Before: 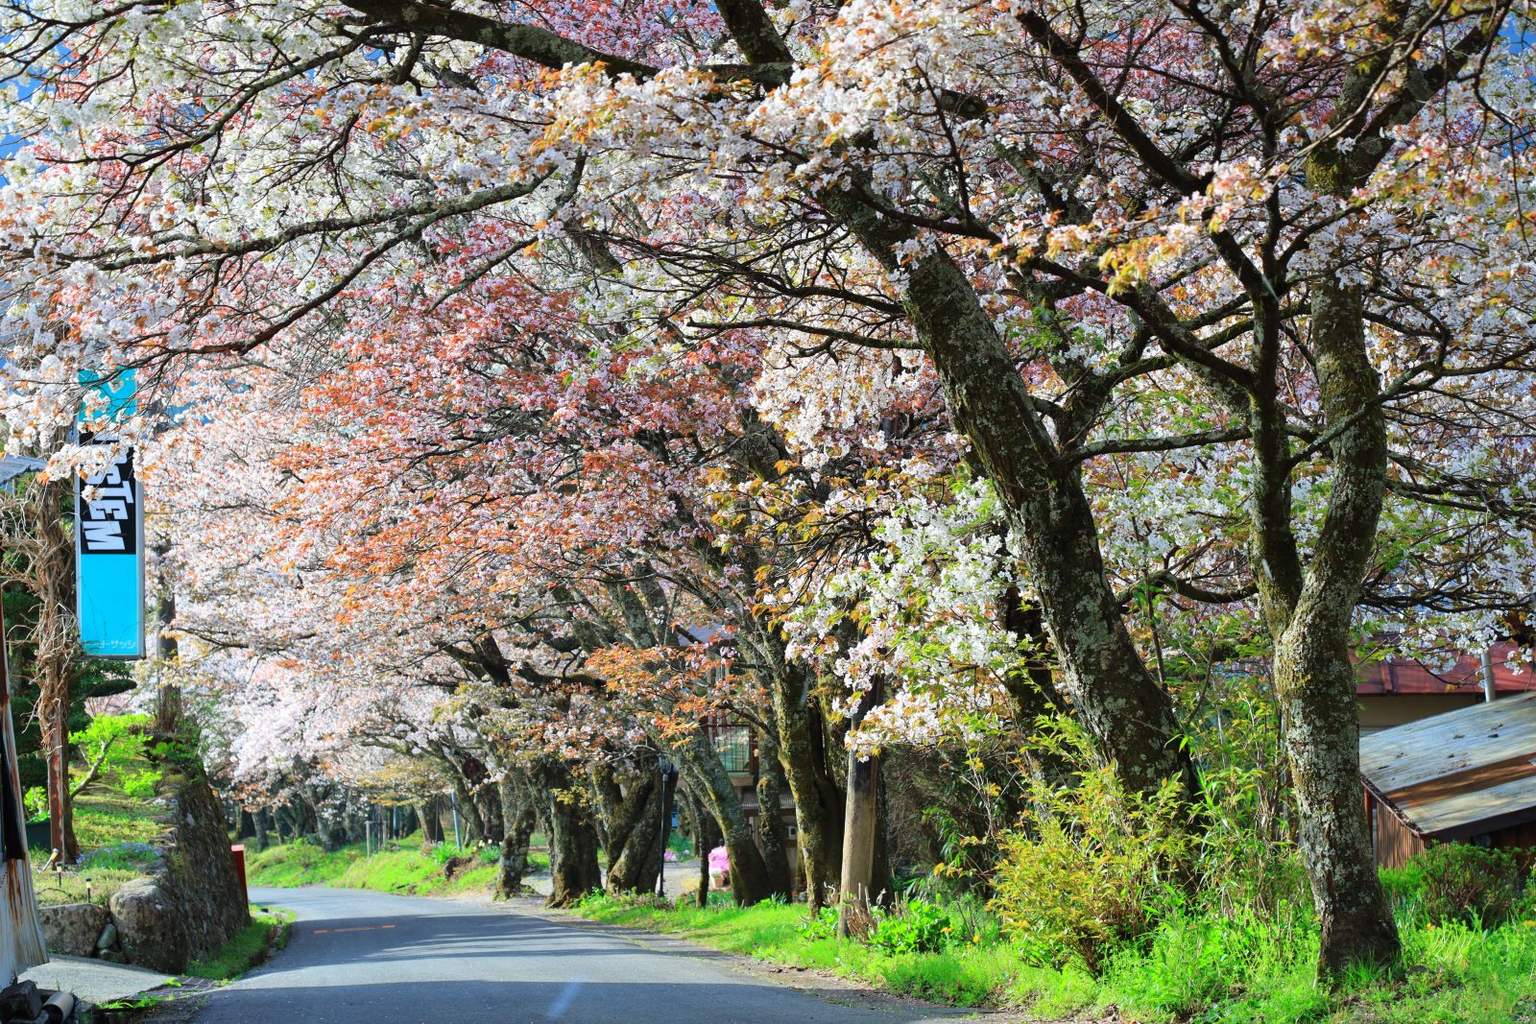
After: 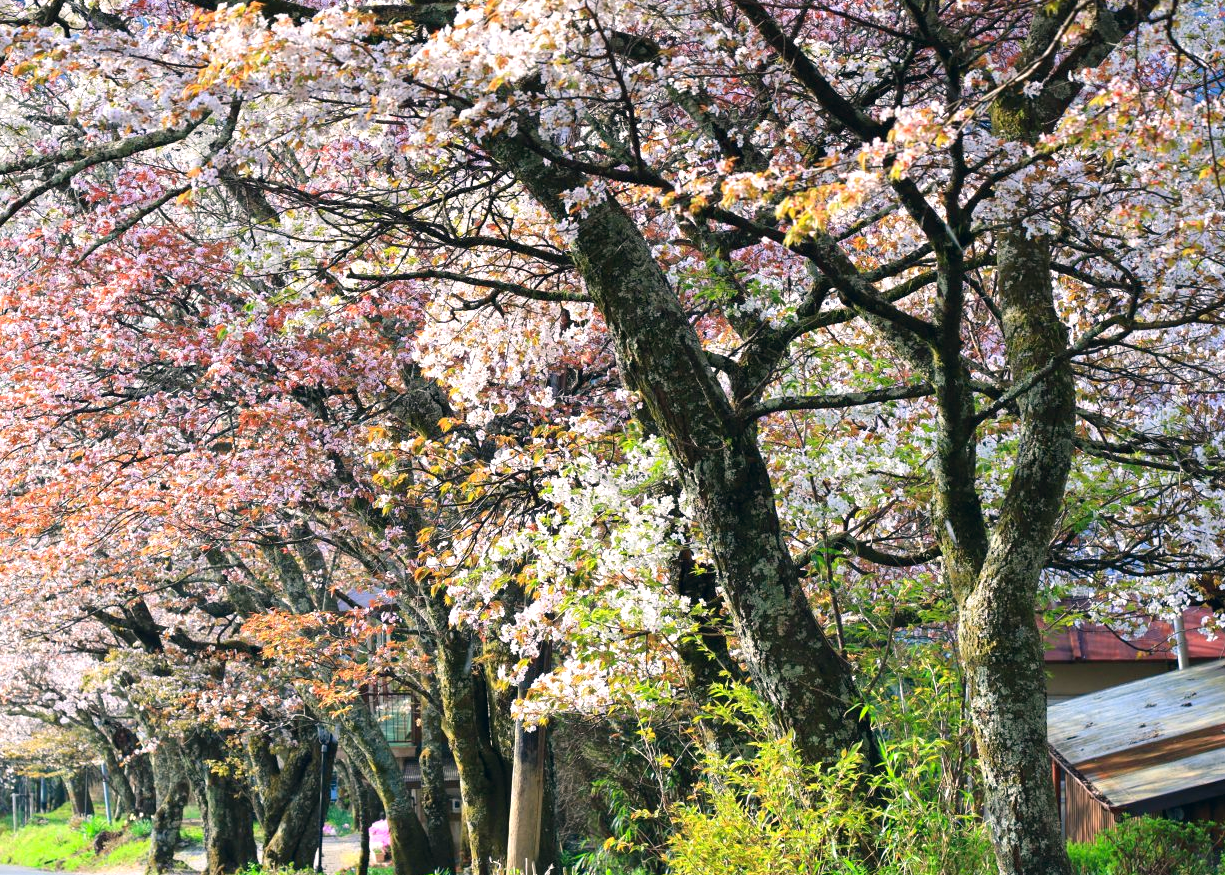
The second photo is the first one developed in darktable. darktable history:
crop: left 23.095%, top 5.827%, bottom 11.854%
color correction: highlights a* 5.38, highlights b* 5.3, shadows a* -4.26, shadows b* -5.11
exposure: exposure 0.376 EV, compensate highlight preservation false
white balance: red 1.009, blue 1.027
